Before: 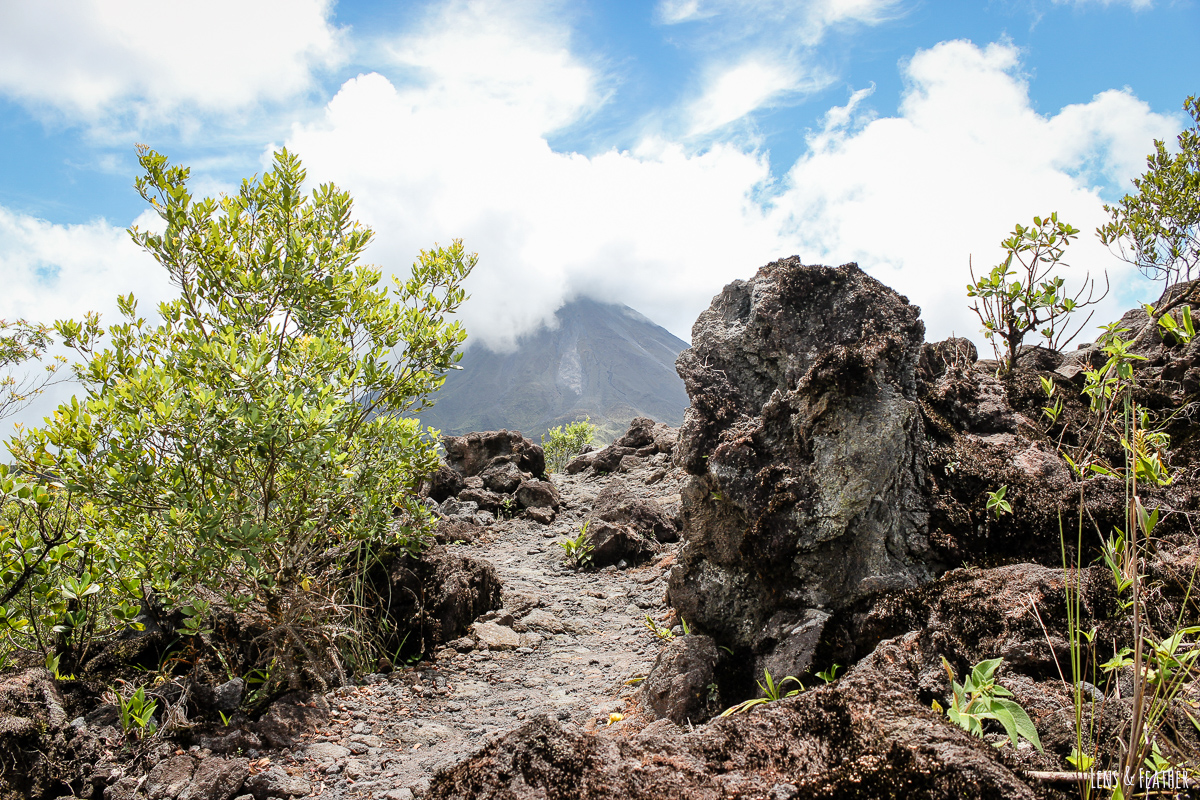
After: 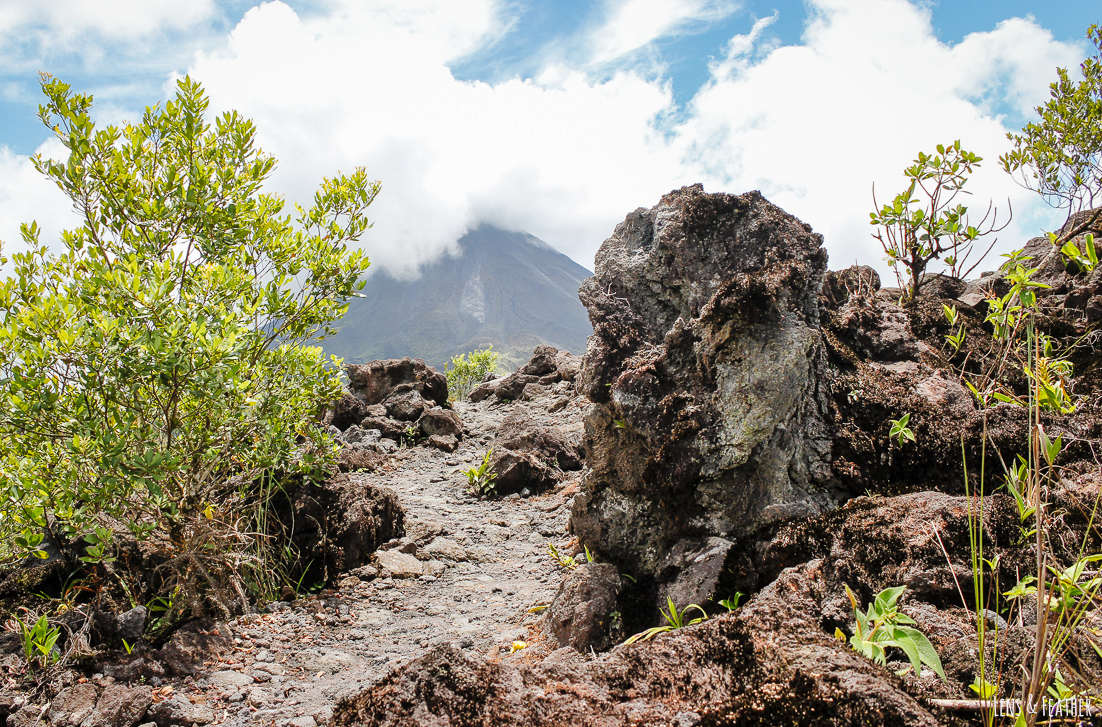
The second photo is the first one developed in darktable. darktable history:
shadows and highlights: on, module defaults
crop and rotate: left 8.108%, top 9.124%
tone curve: curves: ch0 [(0, 0) (0.003, 0.005) (0.011, 0.013) (0.025, 0.027) (0.044, 0.044) (0.069, 0.06) (0.1, 0.081) (0.136, 0.114) (0.177, 0.16) (0.224, 0.211) (0.277, 0.277) (0.335, 0.354) (0.399, 0.435) (0.468, 0.538) (0.543, 0.626) (0.623, 0.708) (0.709, 0.789) (0.801, 0.867) (0.898, 0.935) (1, 1)], preserve colors none
